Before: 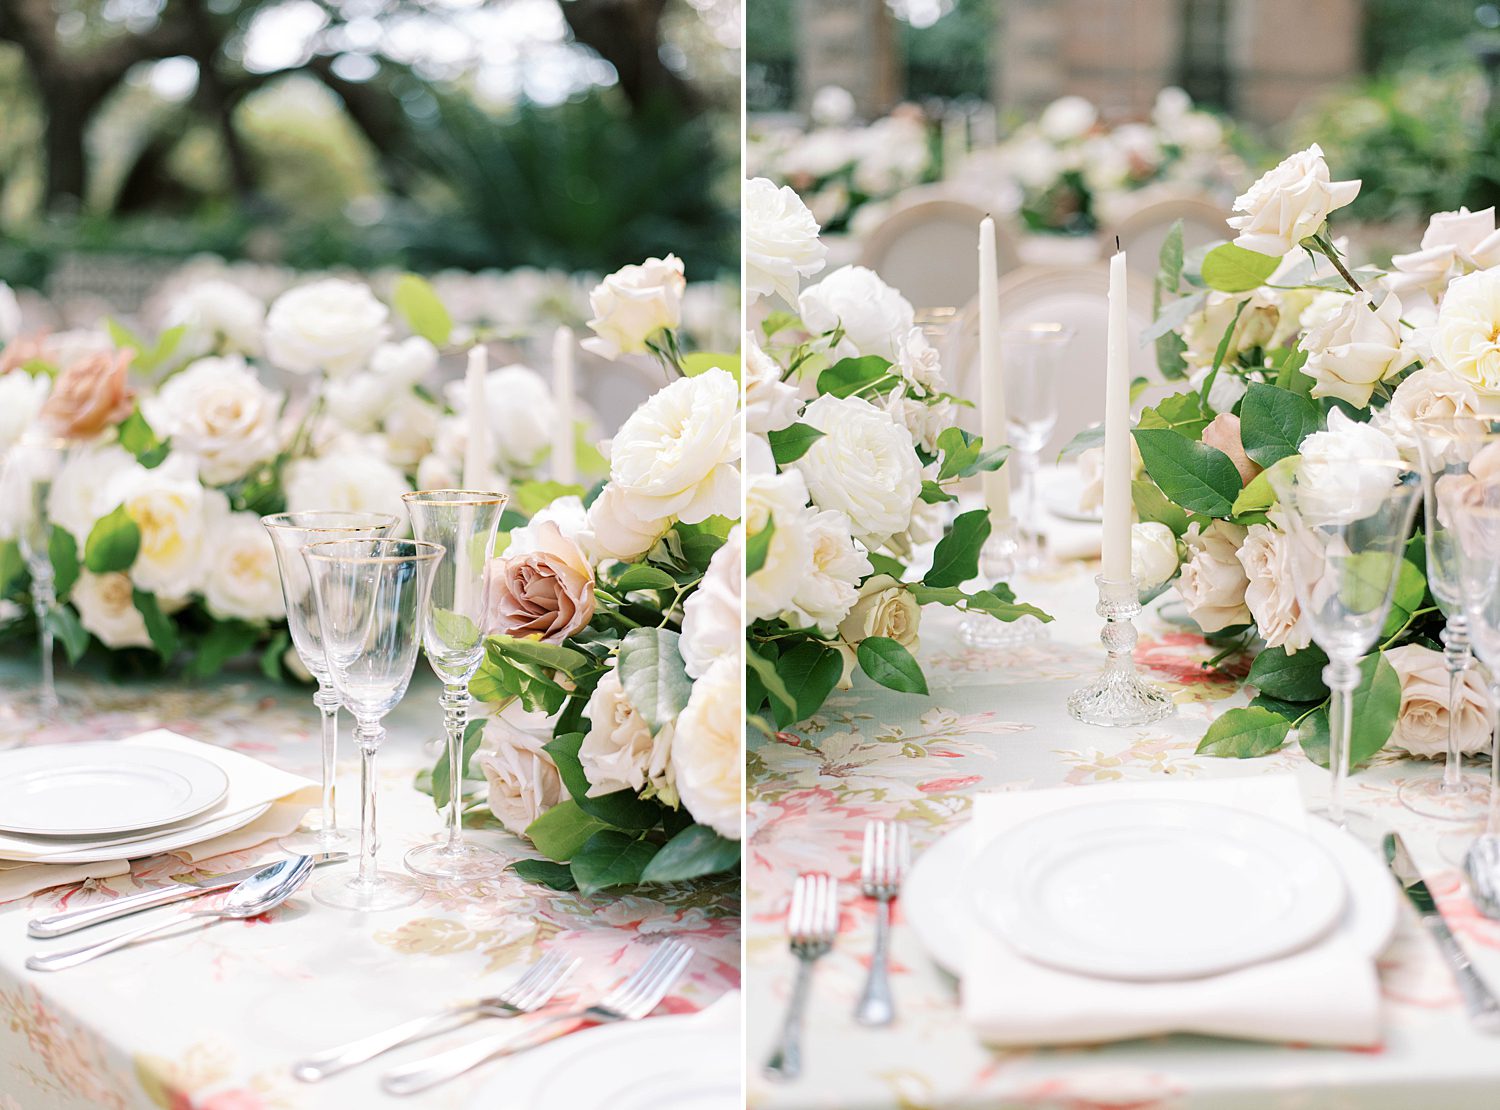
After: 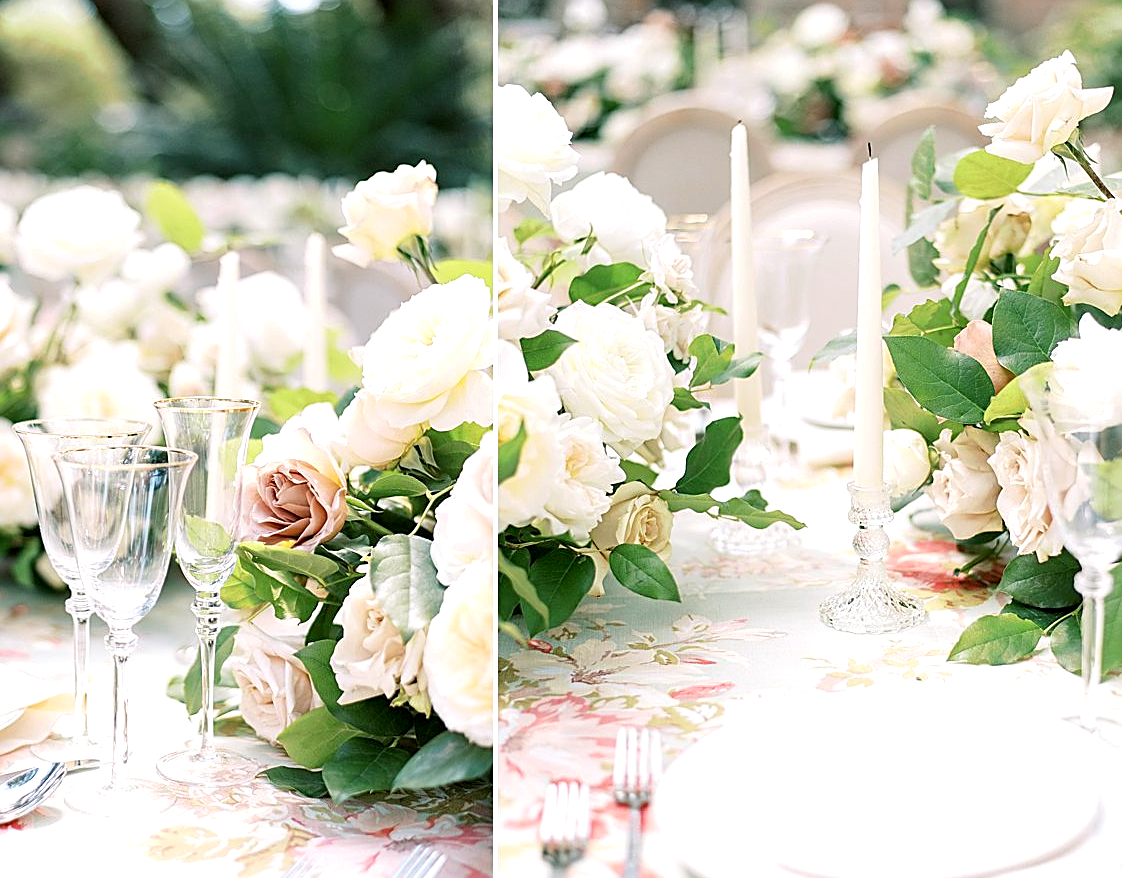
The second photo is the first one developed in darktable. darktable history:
crop: left 16.597%, top 8.452%, right 8.588%, bottom 12.435%
exposure: black level correction 0.004, exposure 0.39 EV, compensate highlight preservation false
sharpen: on, module defaults
